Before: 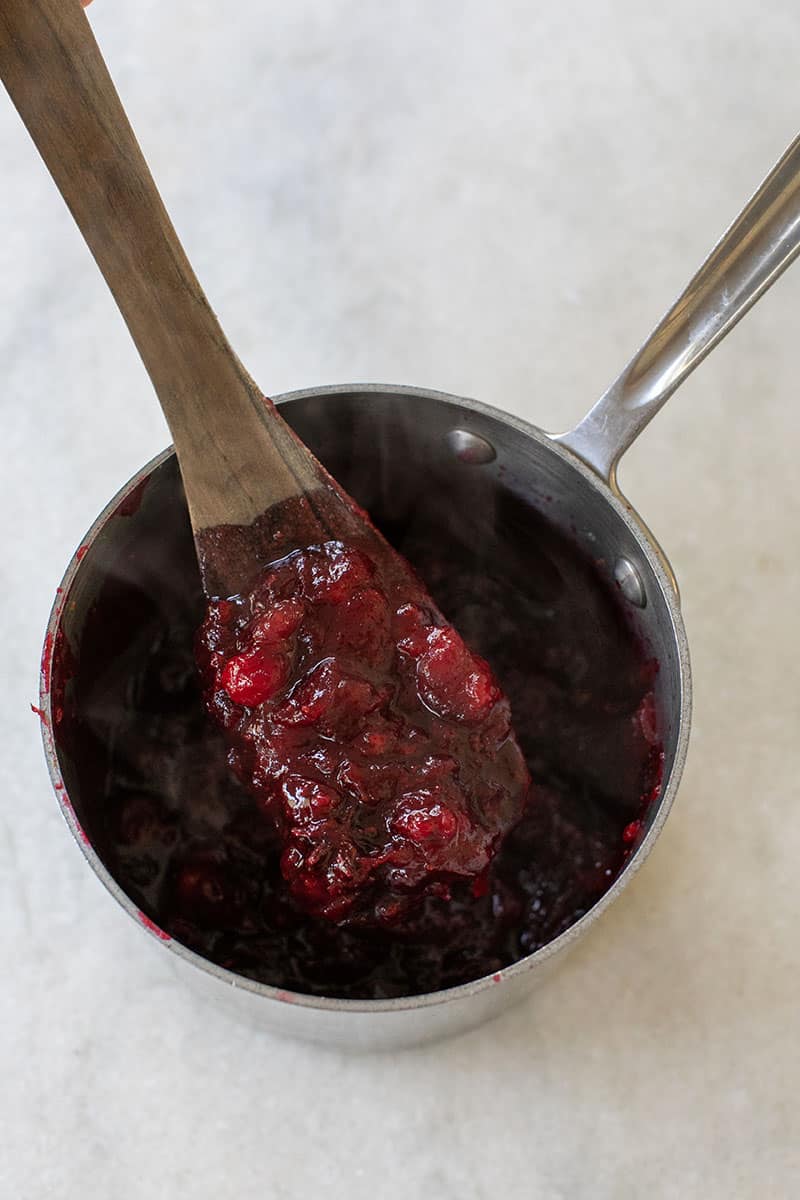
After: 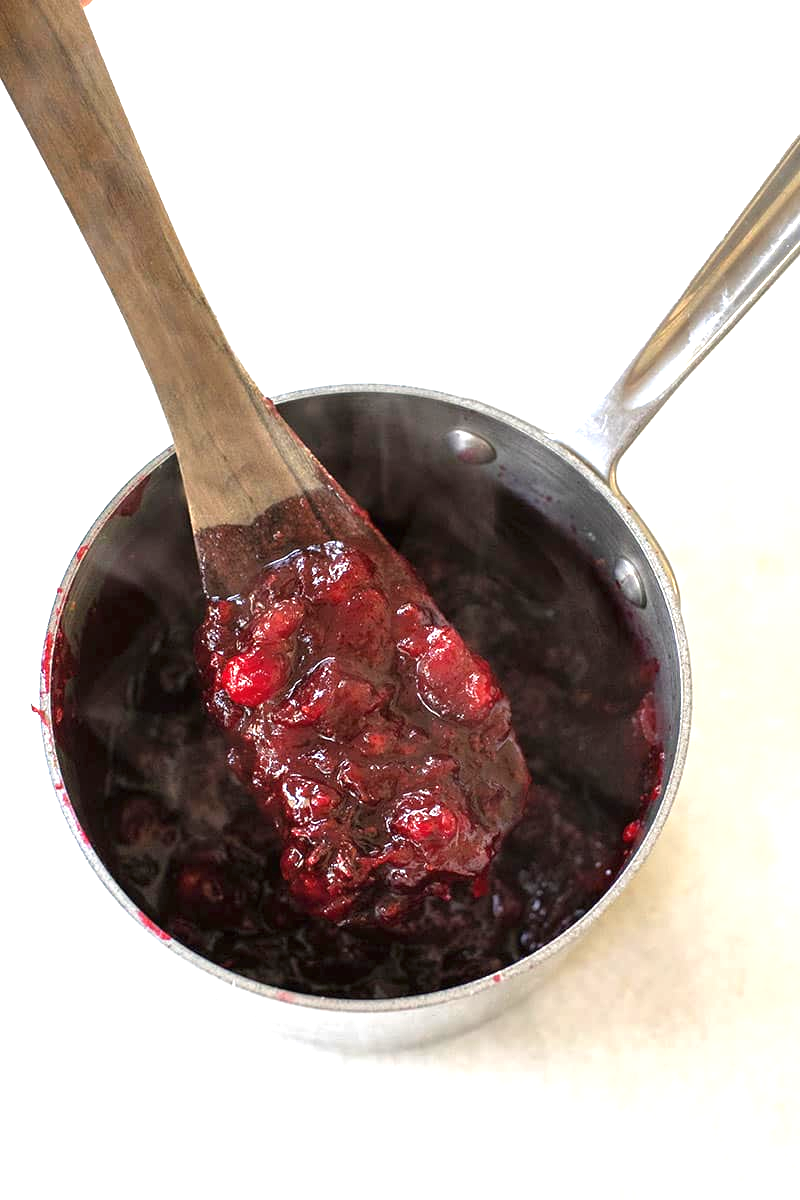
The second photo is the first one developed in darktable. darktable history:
exposure: black level correction 0, exposure 1.199 EV, compensate highlight preservation false
shadows and highlights: radius 127.88, shadows 21.09, highlights -23.03, low approximation 0.01
